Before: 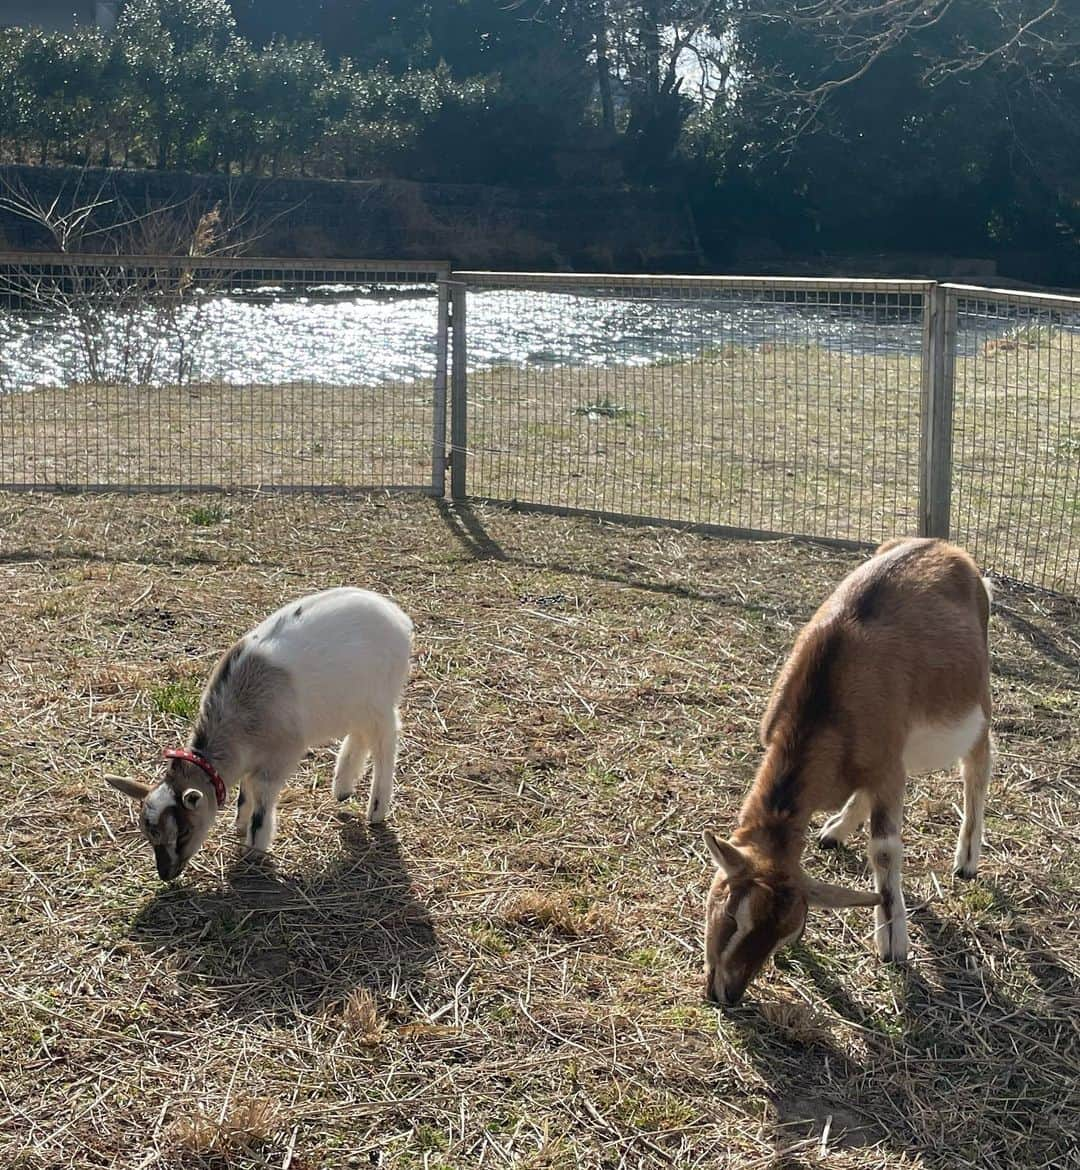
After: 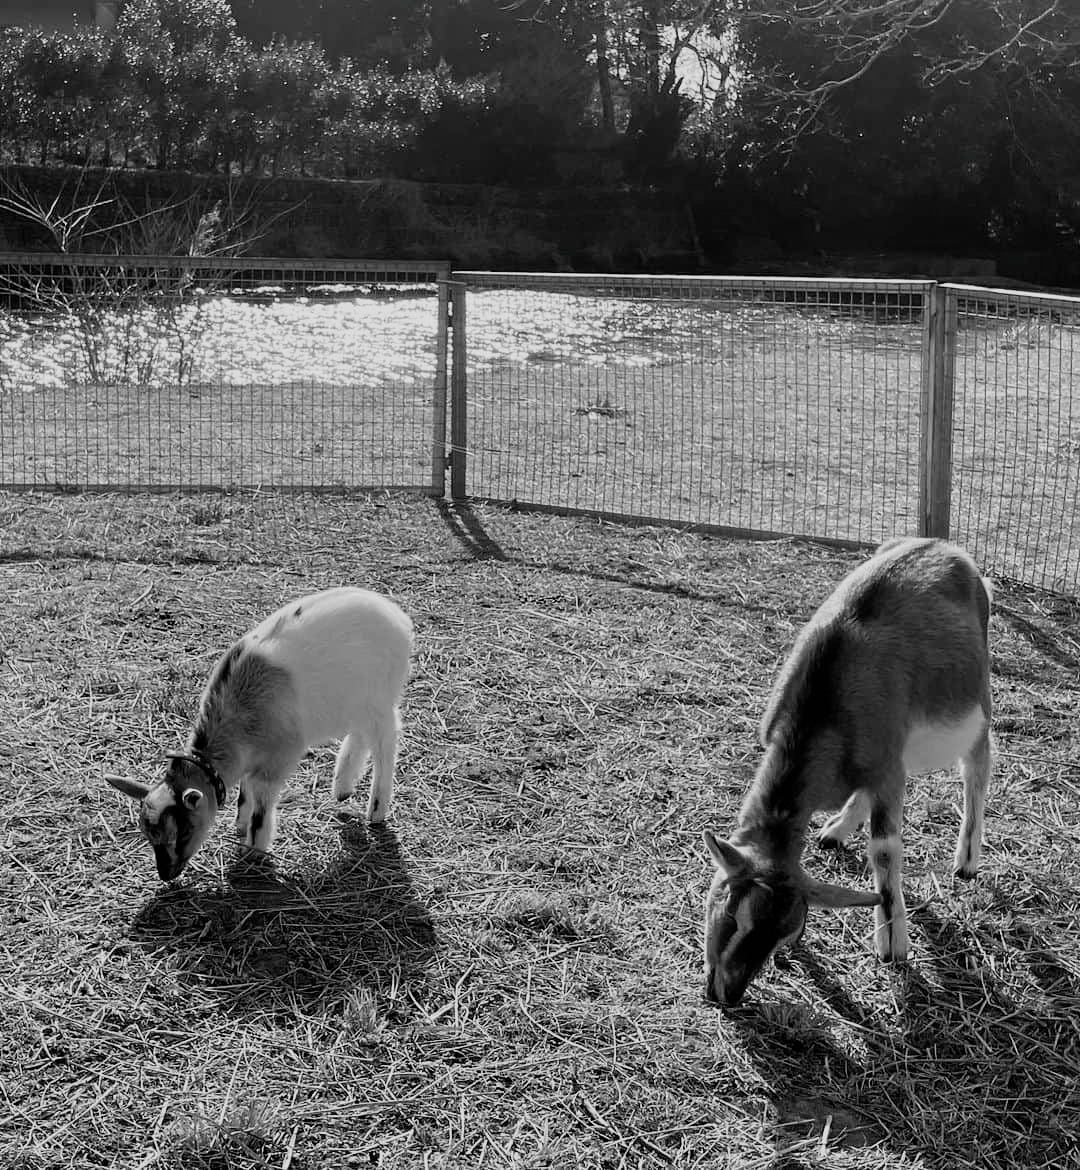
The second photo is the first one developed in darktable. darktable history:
filmic rgb: black relative exposure -5.15 EV, white relative exposure 3.51 EV, hardness 3.19, contrast 1.183, highlights saturation mix -49.95%, preserve chrominance no, color science v5 (2021), contrast in shadows safe, contrast in highlights safe
velvia: on, module defaults
